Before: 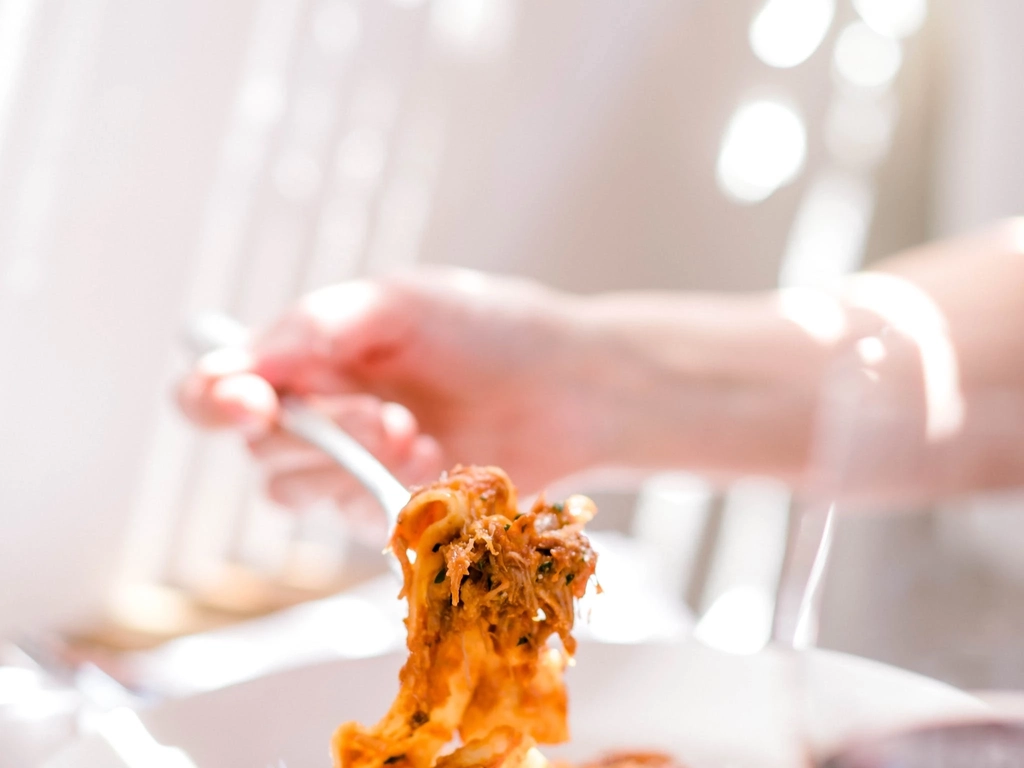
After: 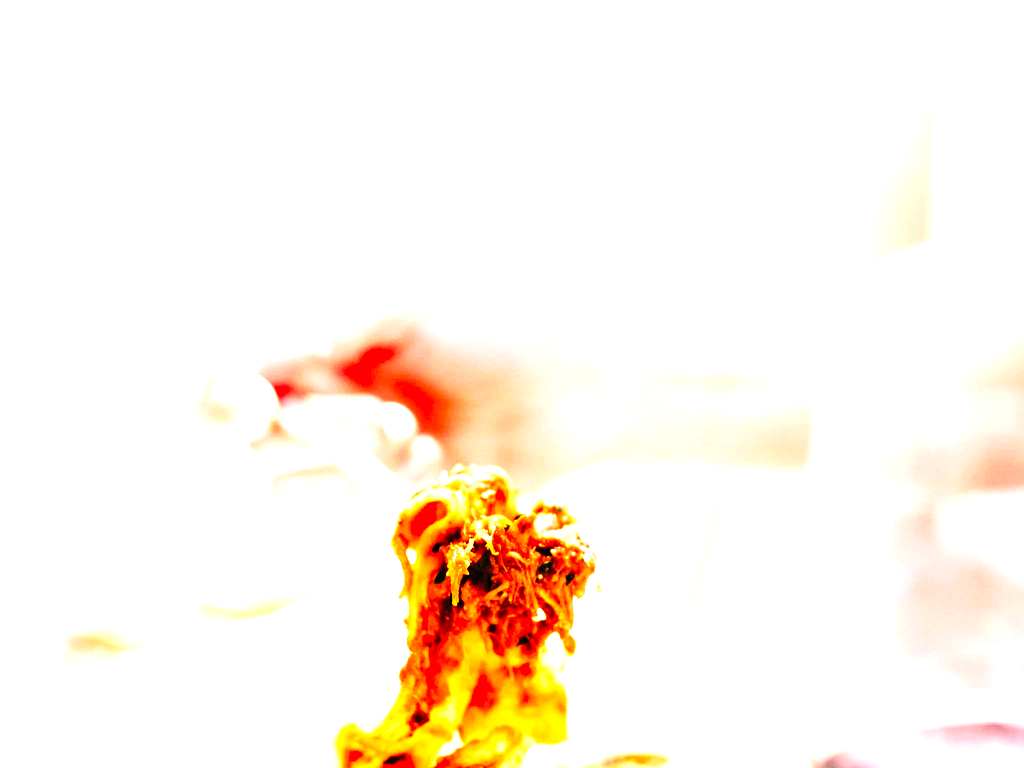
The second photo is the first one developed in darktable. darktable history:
levels: levels [0, 0.43, 0.859]
tone curve: curves: ch0 [(0, 0) (0.003, 0.003) (0.011, 0.006) (0.025, 0.01) (0.044, 0.015) (0.069, 0.02) (0.1, 0.027) (0.136, 0.036) (0.177, 0.05) (0.224, 0.07) (0.277, 0.12) (0.335, 0.208) (0.399, 0.334) (0.468, 0.473) (0.543, 0.636) (0.623, 0.795) (0.709, 0.907) (0.801, 0.97) (0.898, 0.989) (1, 1)], preserve colors none
